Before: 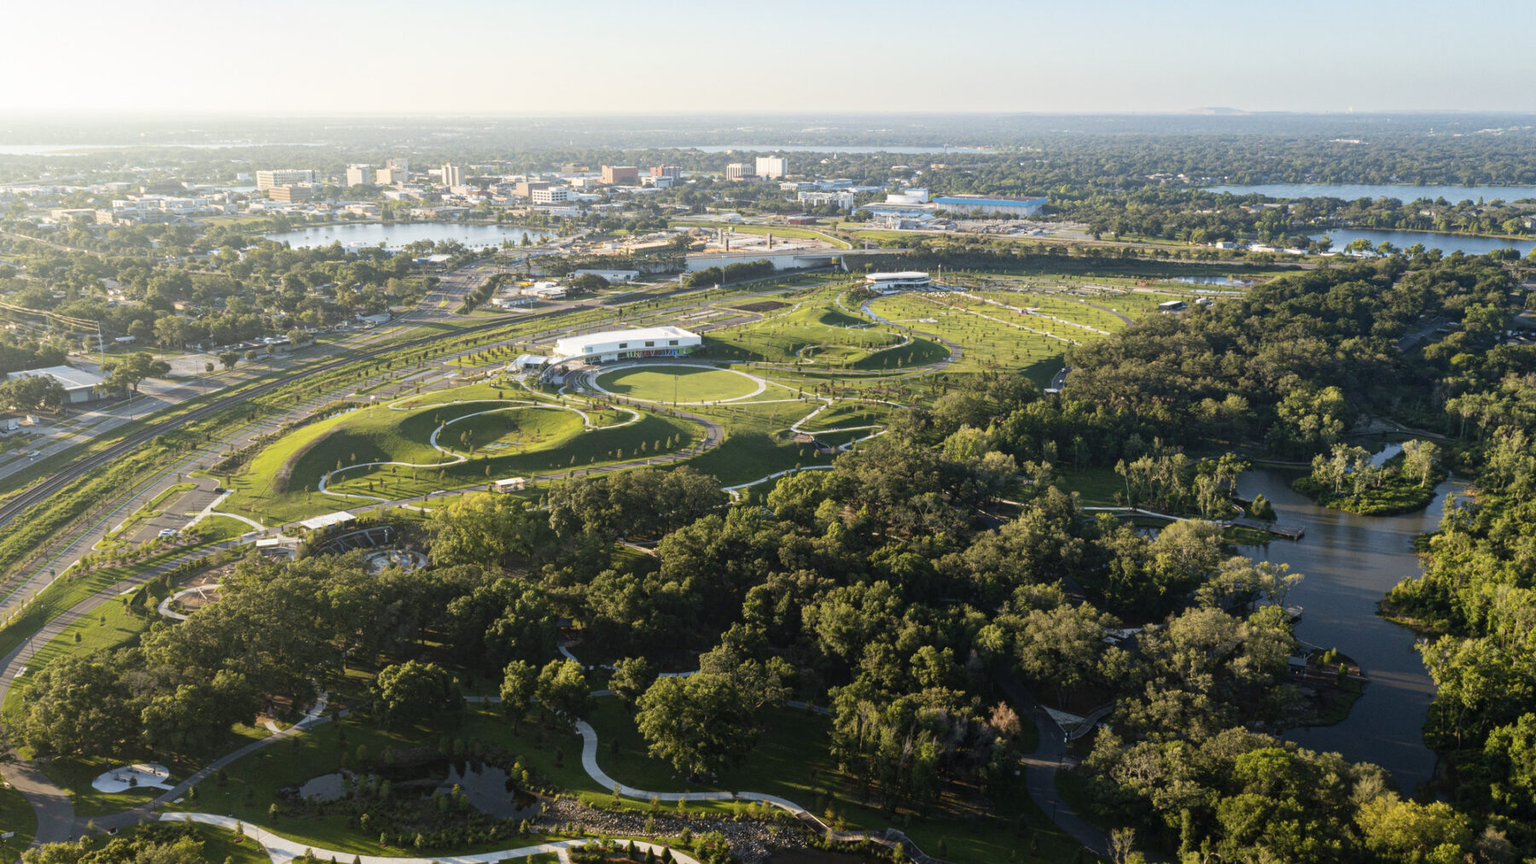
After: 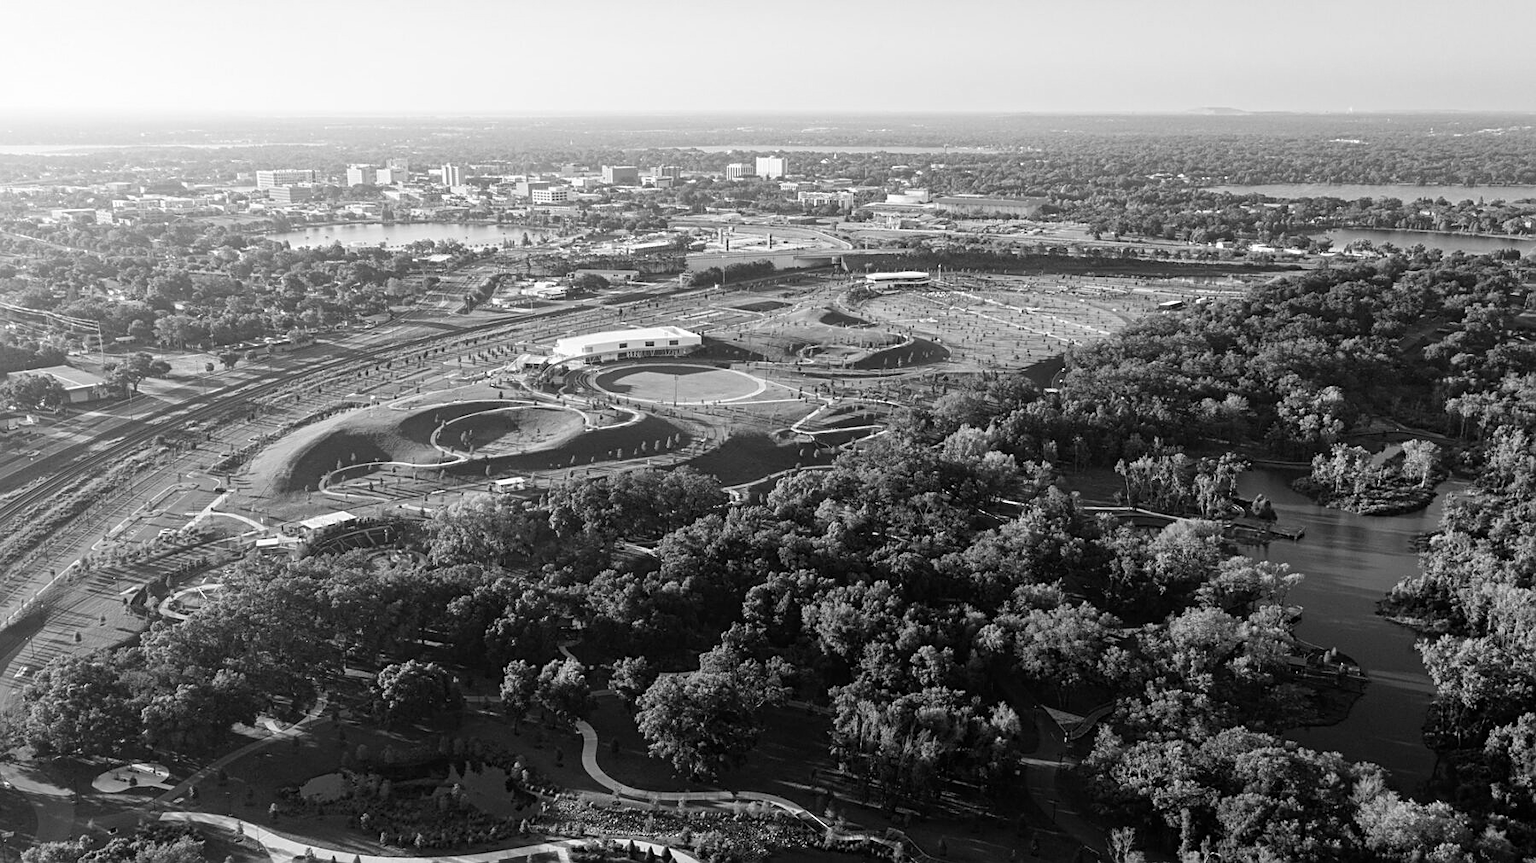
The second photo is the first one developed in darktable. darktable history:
white balance: red 0.988, blue 1.017
sharpen: on, module defaults
monochrome: on, module defaults
